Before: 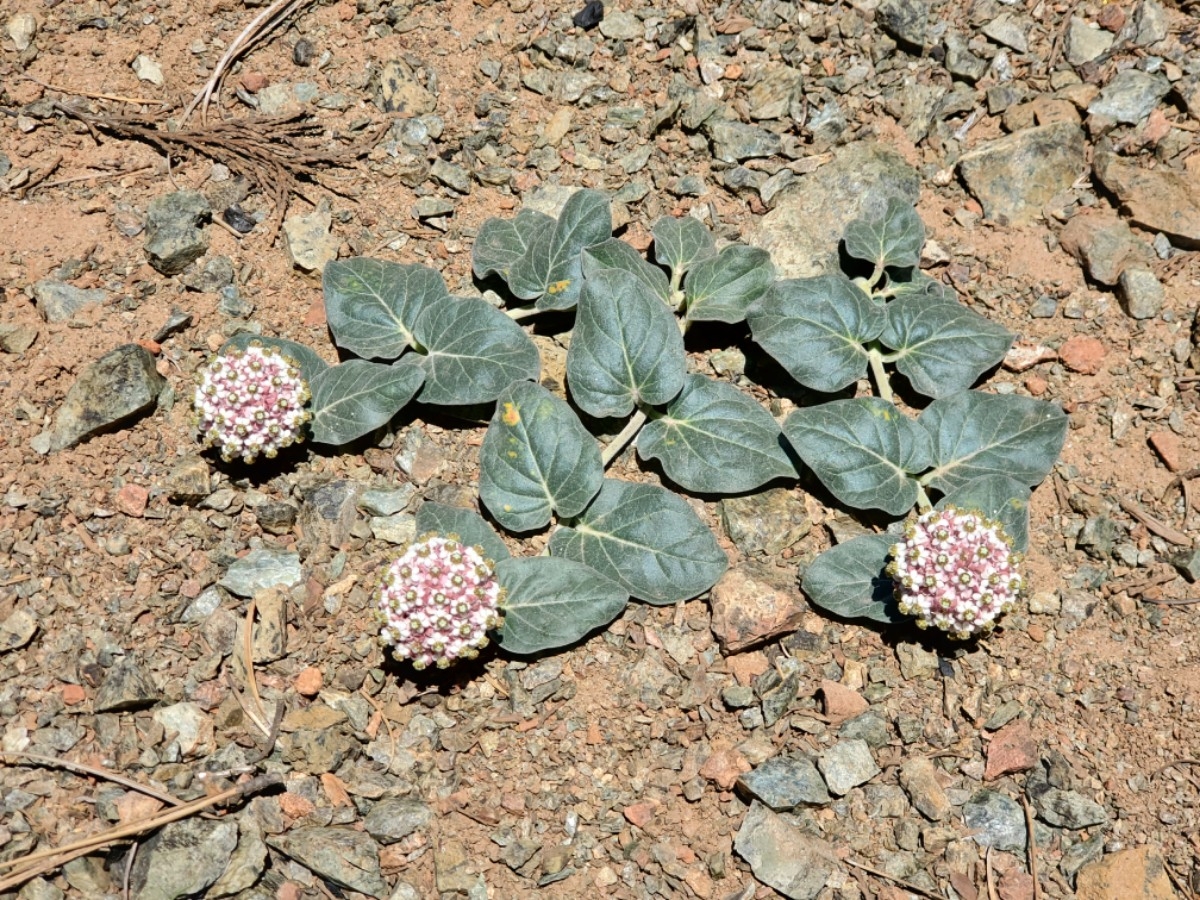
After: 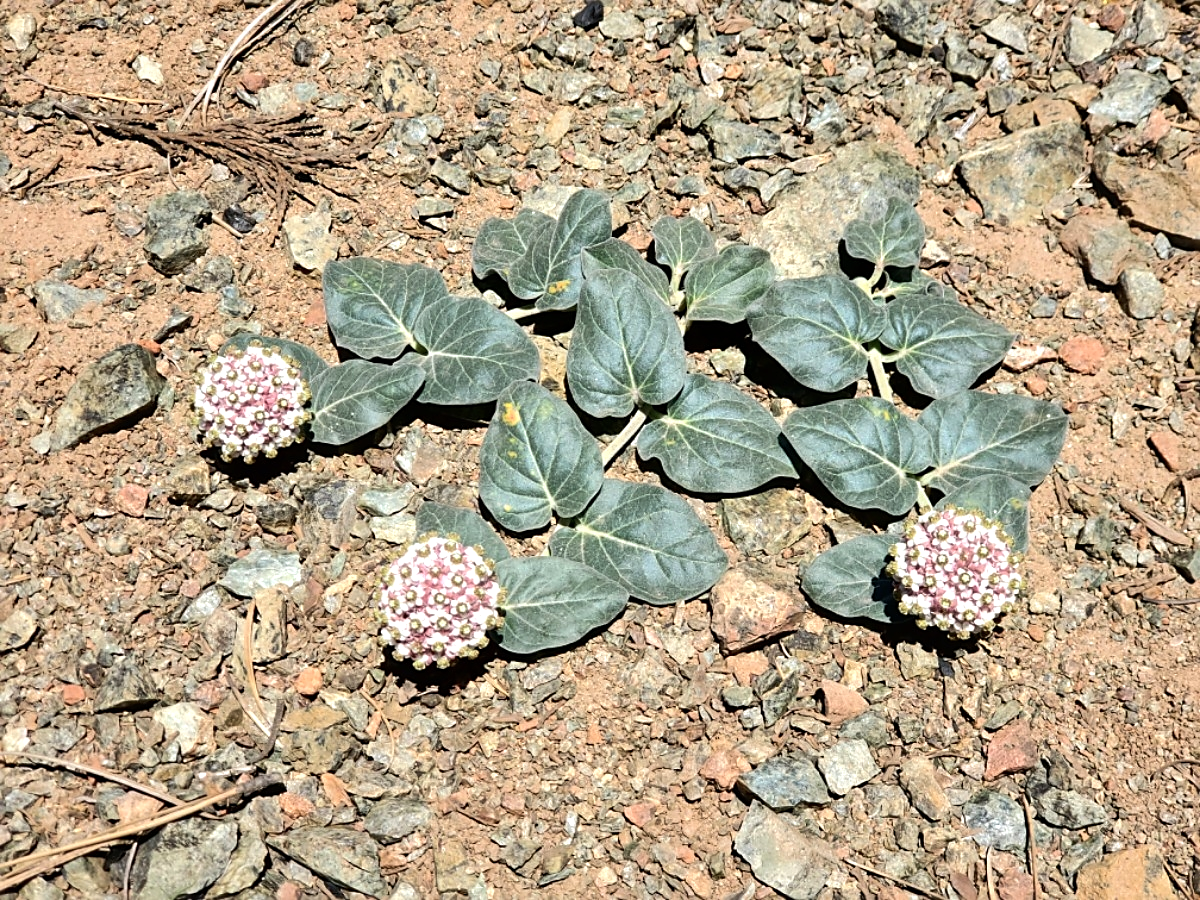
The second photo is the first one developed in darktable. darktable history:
tone equalizer: -8 EV -0.417 EV, -7 EV -0.389 EV, -6 EV -0.333 EV, -5 EV -0.222 EV, -3 EV 0.222 EV, -2 EV 0.333 EV, -1 EV 0.389 EV, +0 EV 0.417 EV, edges refinement/feathering 500, mask exposure compensation -1.57 EV, preserve details no
sharpen: radius 1.864, amount 0.398, threshold 1.271
